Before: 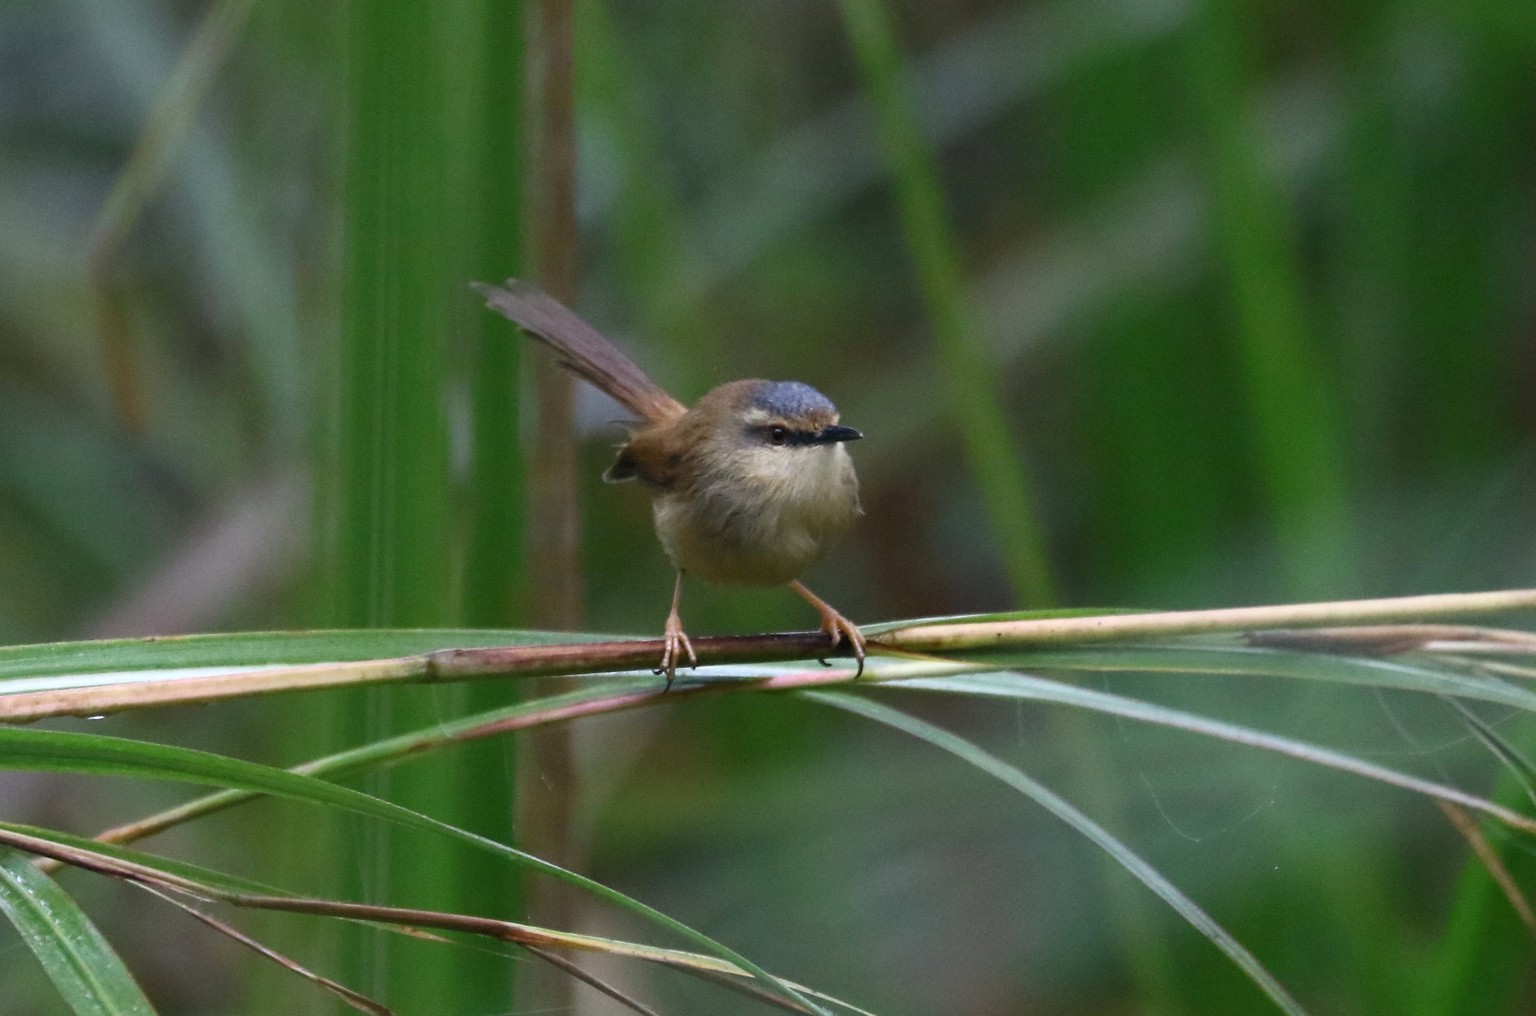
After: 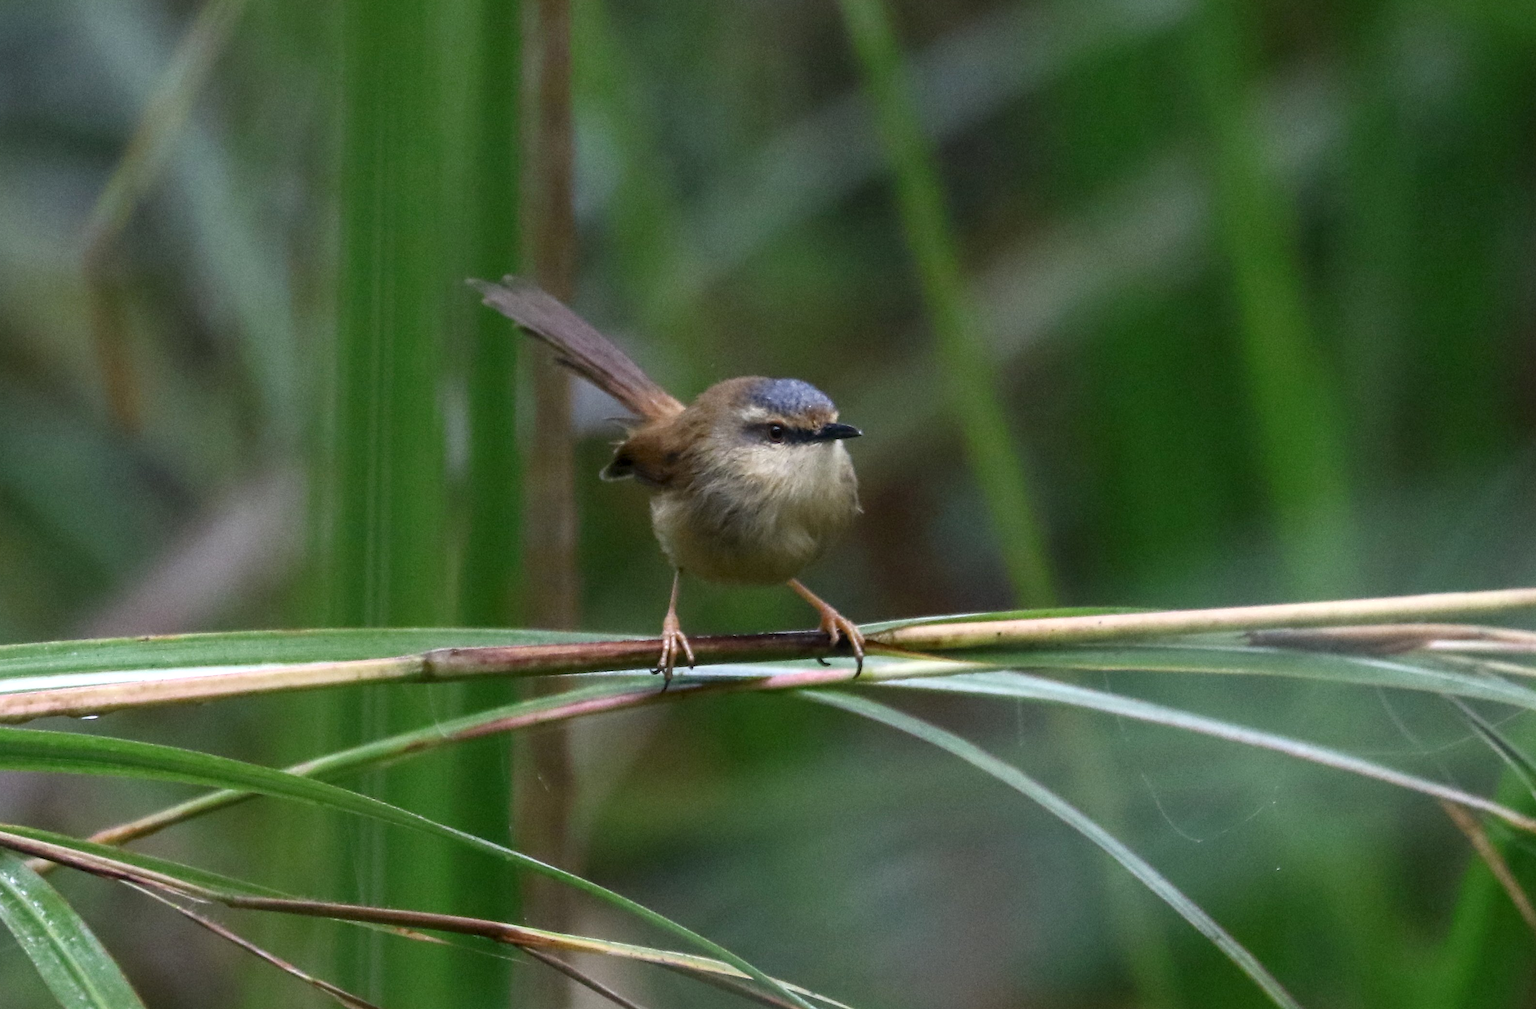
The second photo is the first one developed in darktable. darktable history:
crop: left 0.485%, top 0.573%, right 0.189%, bottom 0.827%
local contrast: detail 130%
